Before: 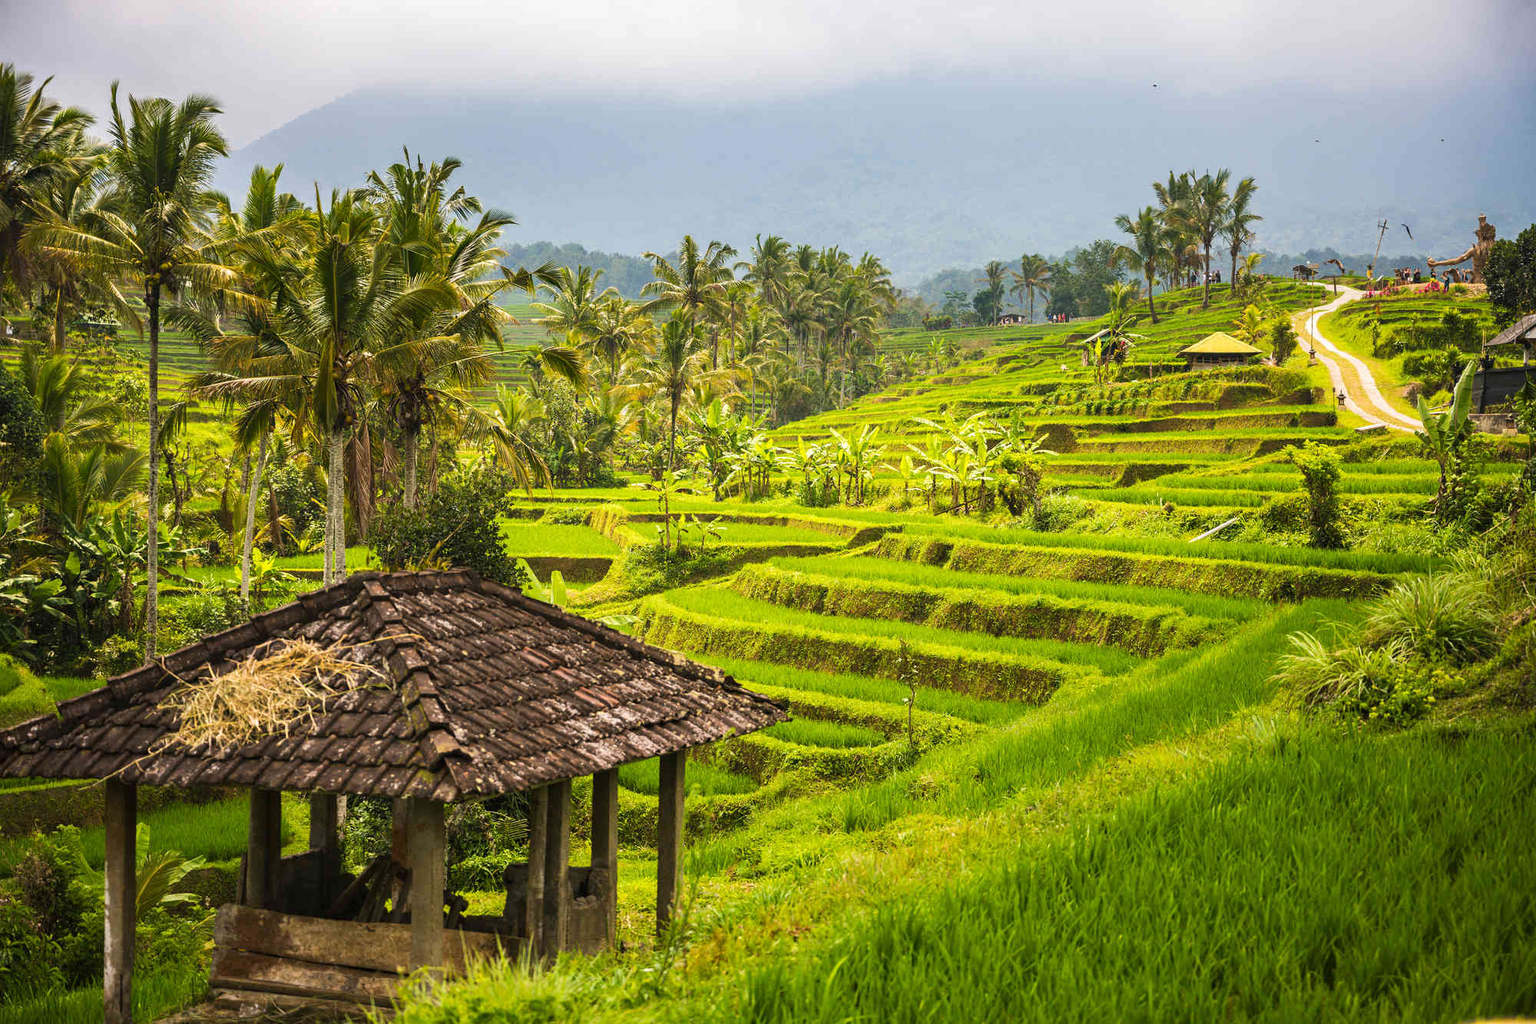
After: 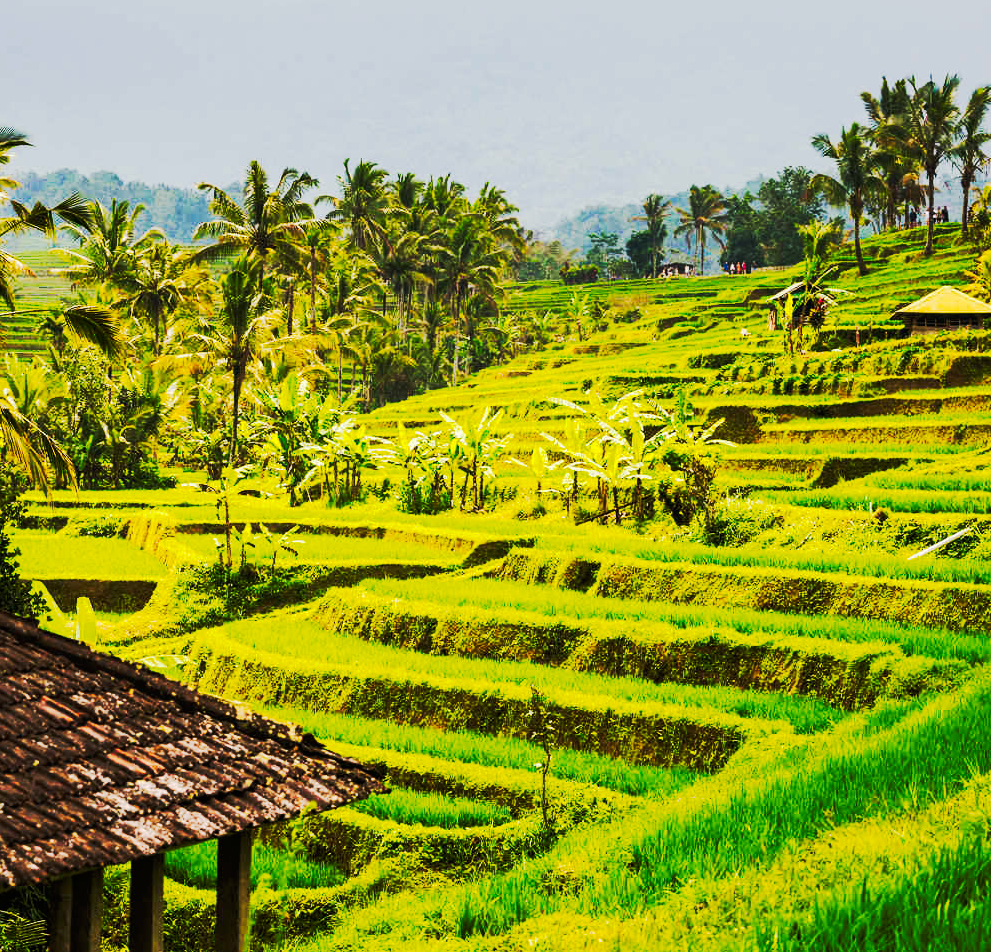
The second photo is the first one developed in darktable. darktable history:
crop: left 32.075%, top 10.976%, right 18.355%, bottom 17.596%
tone curve: curves: ch0 [(0, 0) (0.003, 0.002) (0.011, 0.004) (0.025, 0.005) (0.044, 0.009) (0.069, 0.013) (0.1, 0.017) (0.136, 0.036) (0.177, 0.066) (0.224, 0.102) (0.277, 0.143) (0.335, 0.197) (0.399, 0.268) (0.468, 0.389) (0.543, 0.549) (0.623, 0.714) (0.709, 0.801) (0.801, 0.854) (0.898, 0.9) (1, 1)], preserve colors none
